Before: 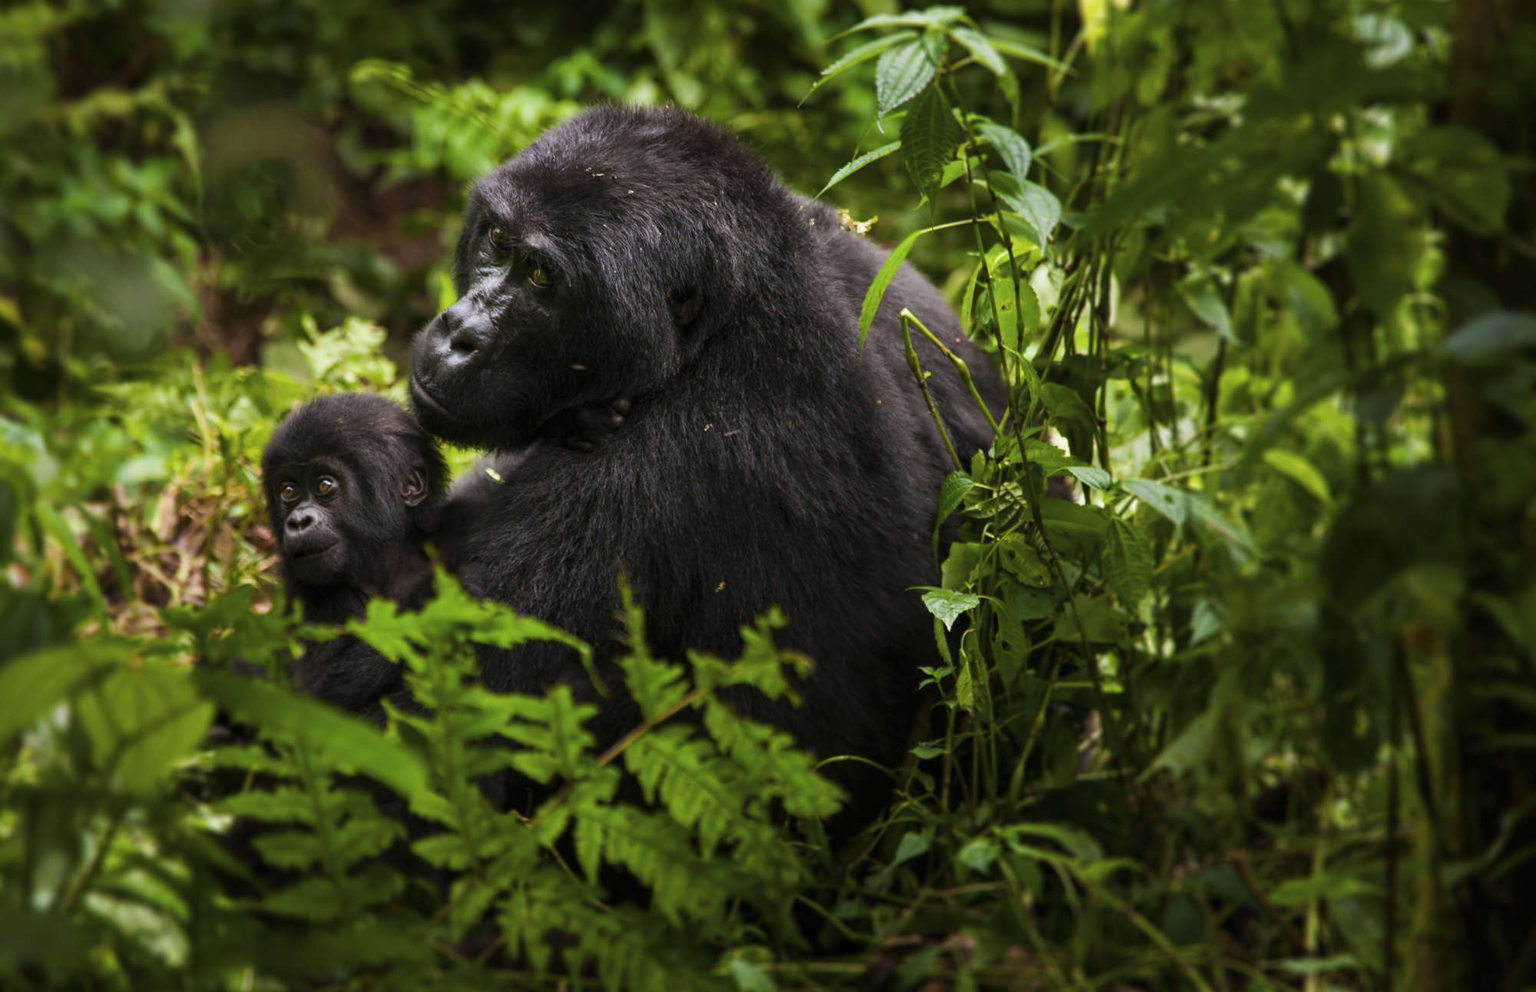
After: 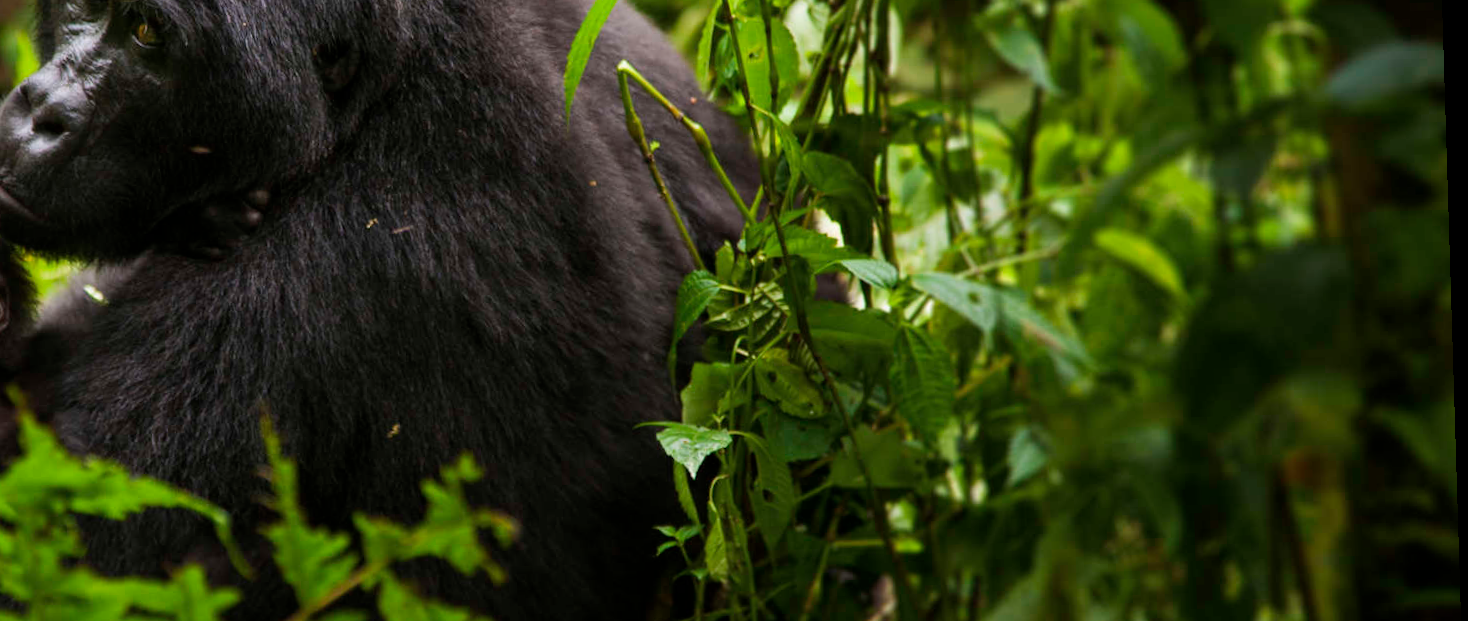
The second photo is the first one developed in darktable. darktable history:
rotate and perspective: rotation -1.77°, lens shift (horizontal) 0.004, automatic cropping off
crop and rotate: left 27.938%, top 27.046%, bottom 27.046%
